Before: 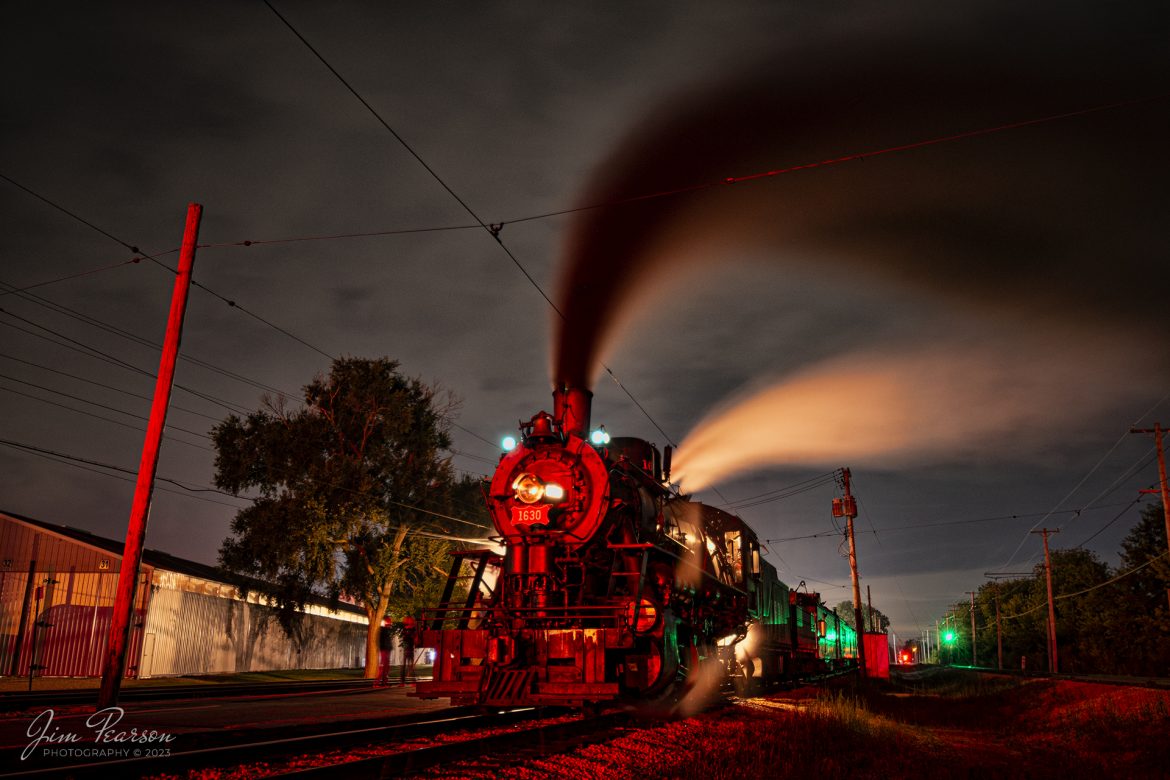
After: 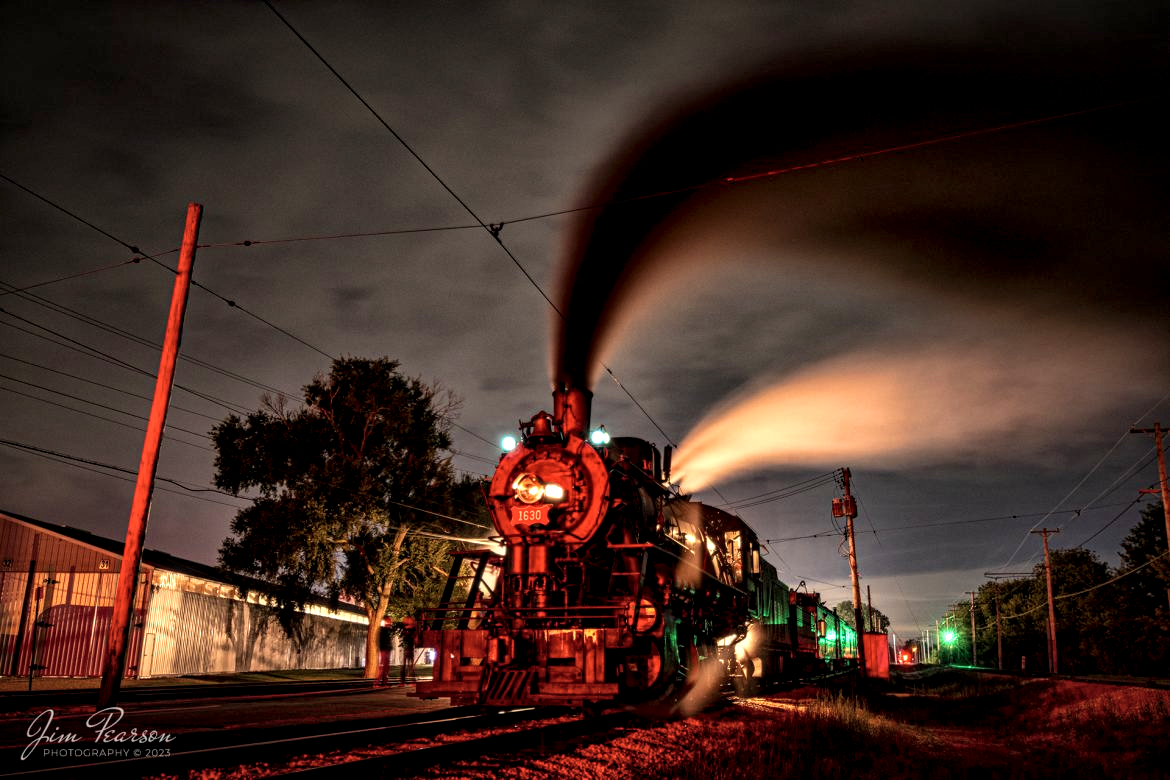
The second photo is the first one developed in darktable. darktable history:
velvia: on, module defaults
local contrast: highlights 65%, shadows 54%, detail 169%, midtone range 0.521
